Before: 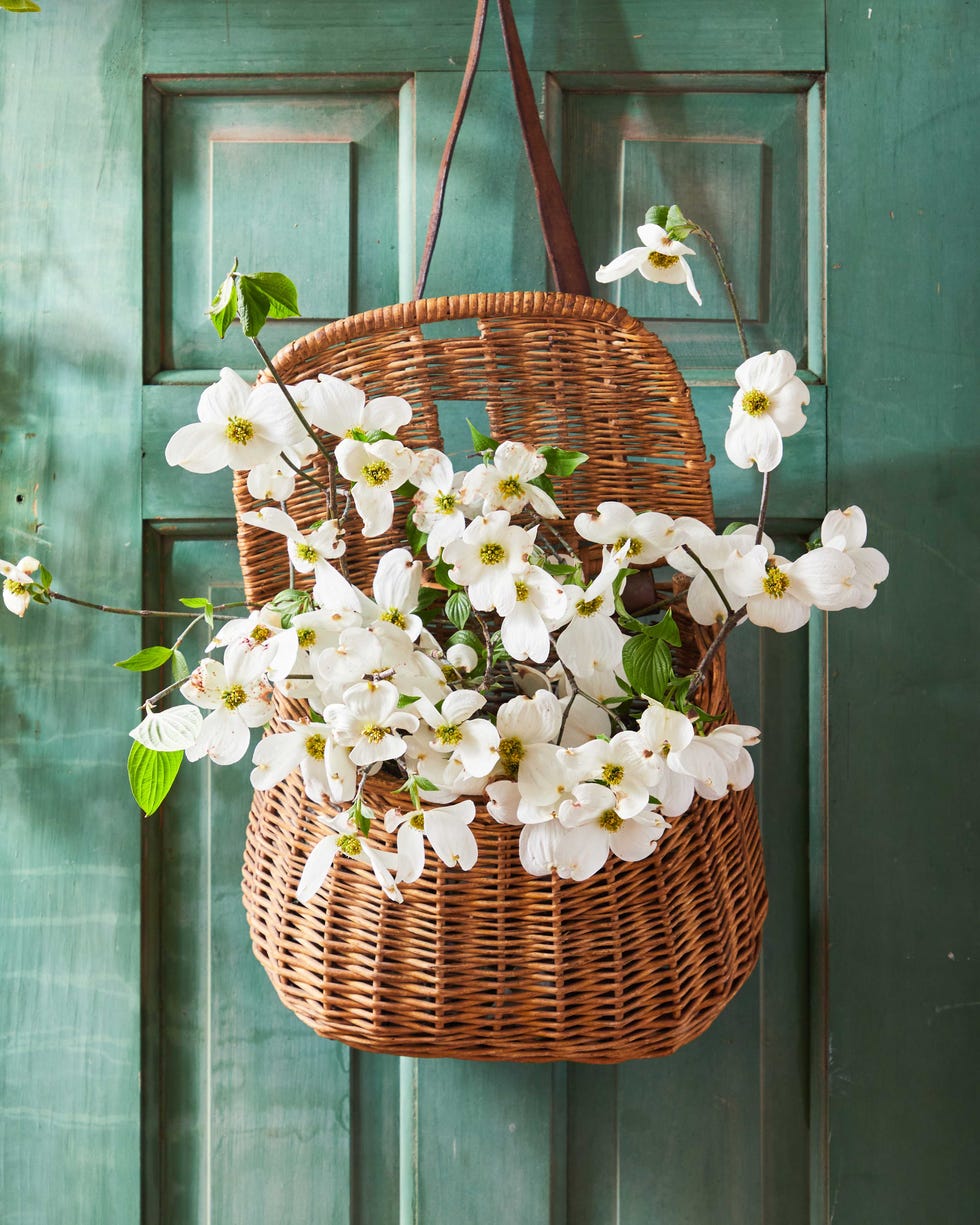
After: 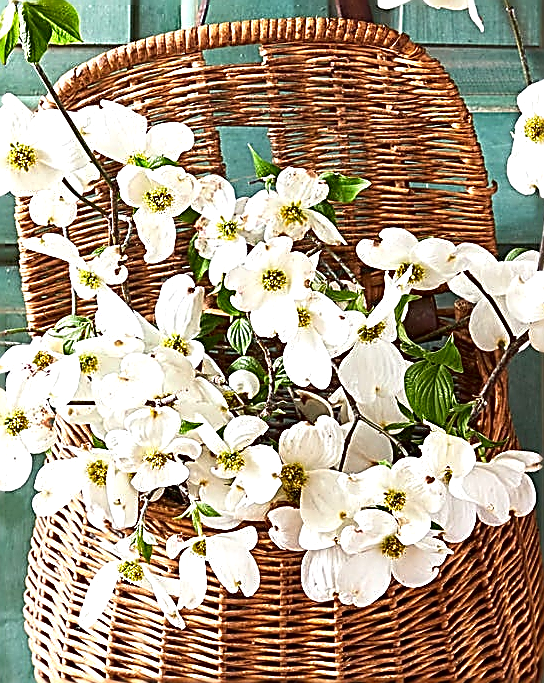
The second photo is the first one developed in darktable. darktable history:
contrast brightness saturation: brightness -0.095
sharpen: amount 1.986
crop and rotate: left 22.286%, top 22.38%, right 22.193%, bottom 21.814%
exposure: black level correction 0.001, exposure 0.5 EV, compensate highlight preservation false
